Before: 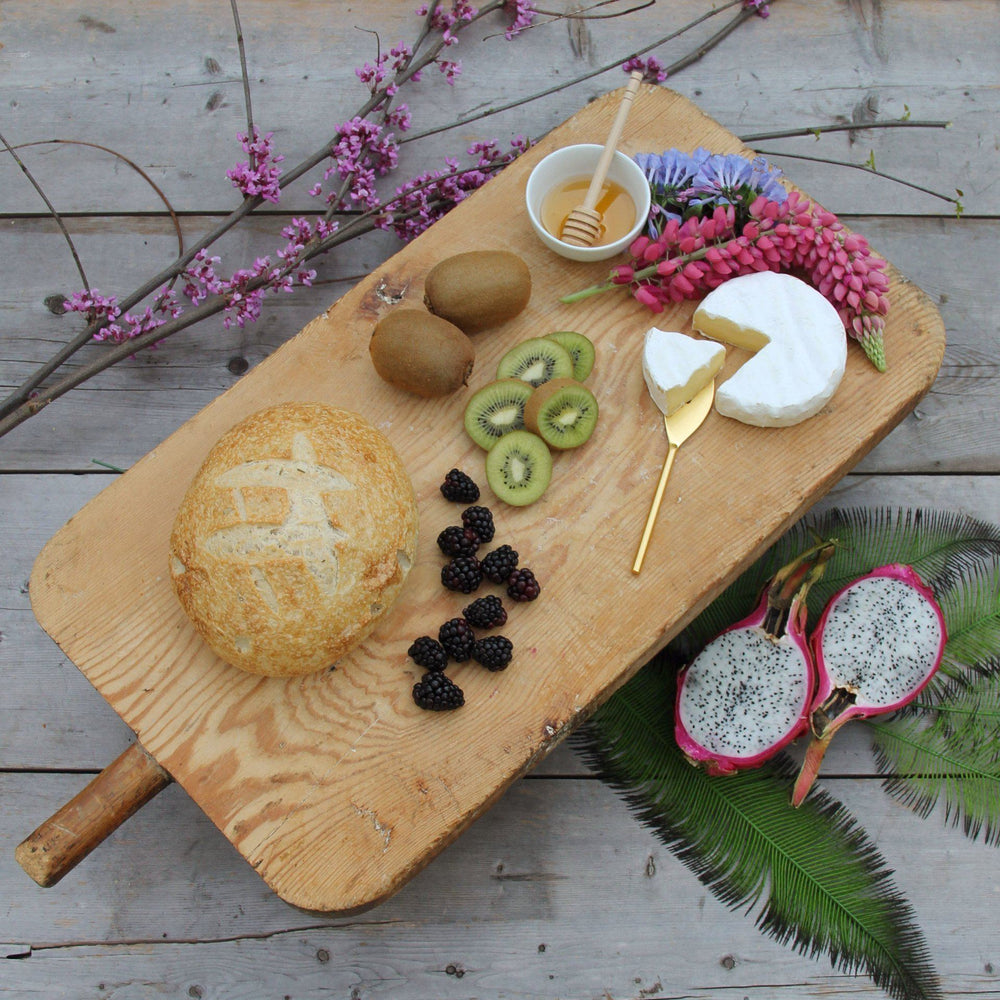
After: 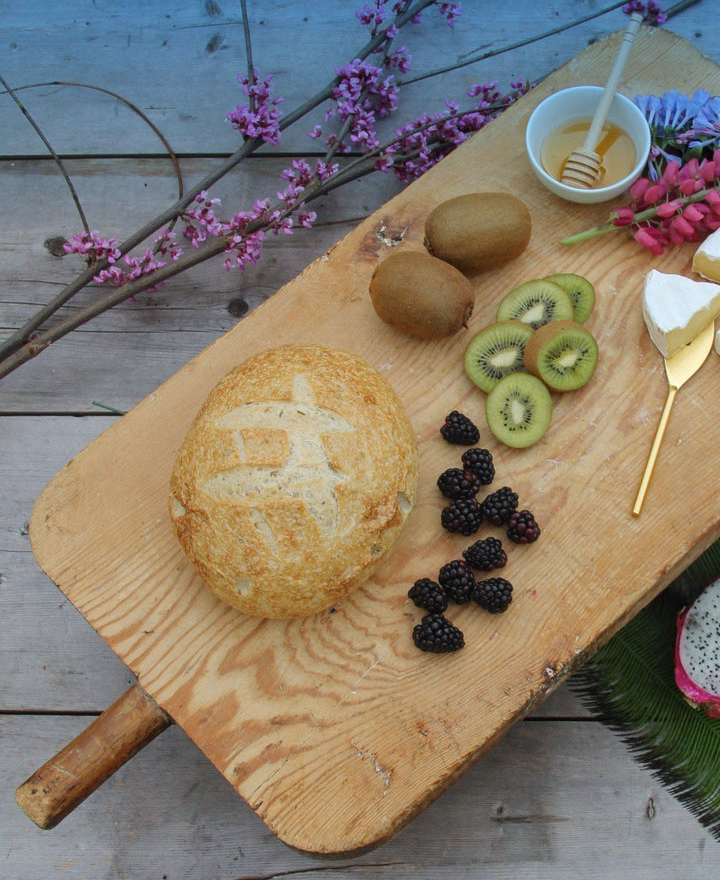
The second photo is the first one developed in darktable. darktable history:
crop: top 5.803%, right 27.864%, bottom 5.804%
graduated density: density 2.02 EV, hardness 44%, rotation 0.374°, offset 8.21, hue 208.8°, saturation 97%
white balance: emerald 1
local contrast: detail 110%
